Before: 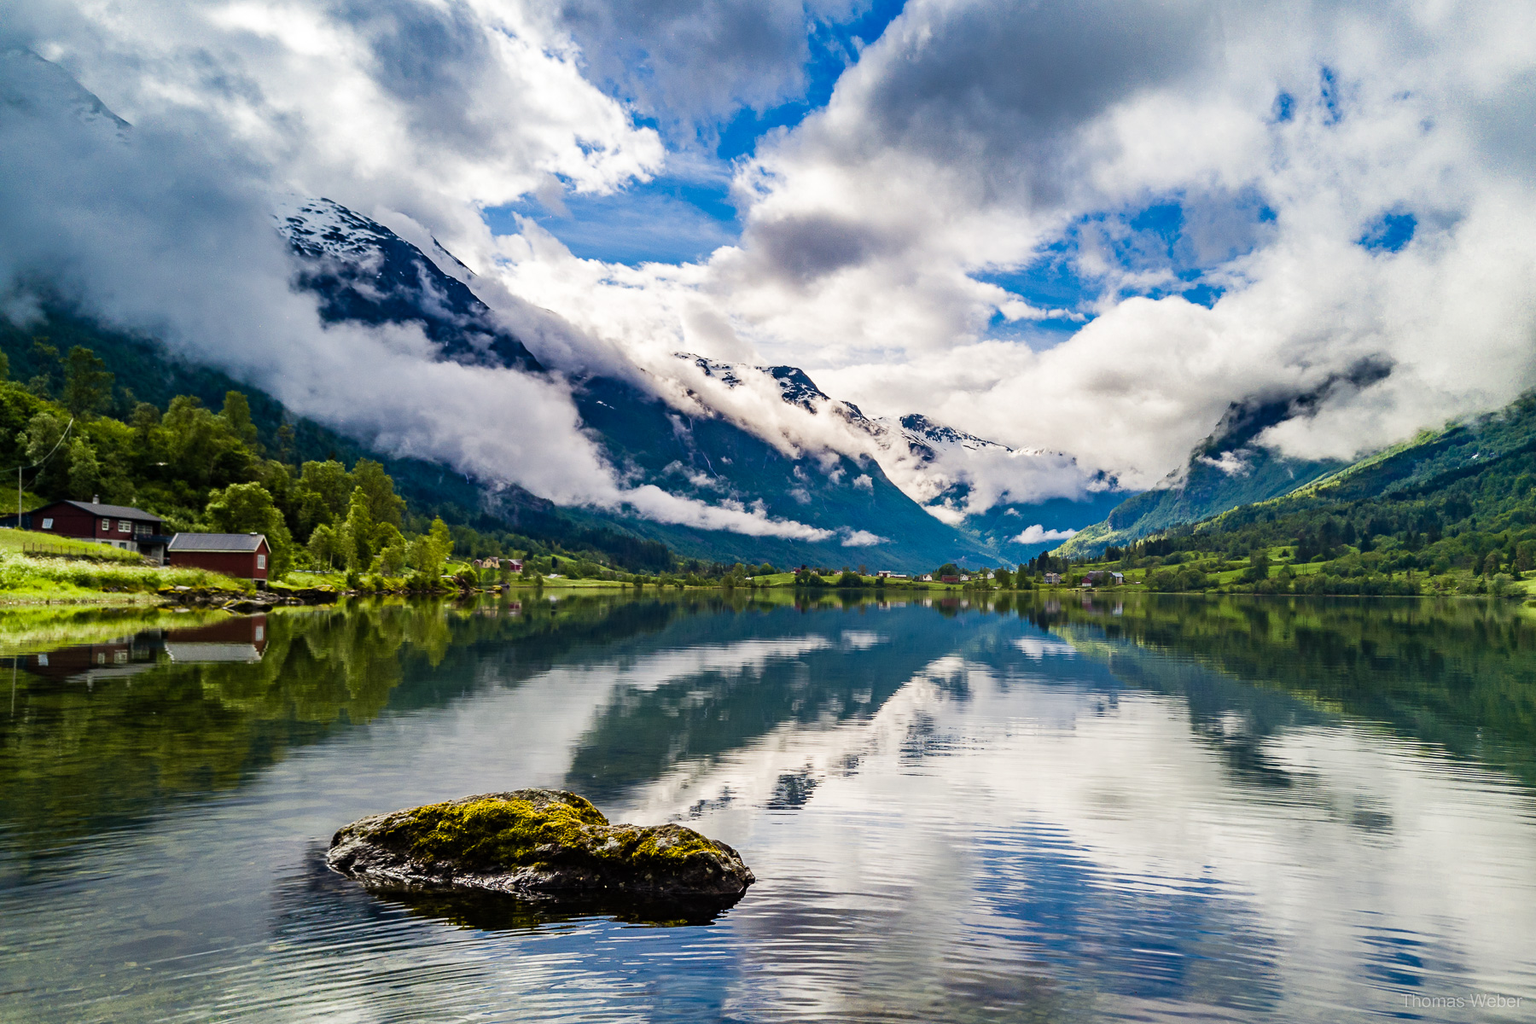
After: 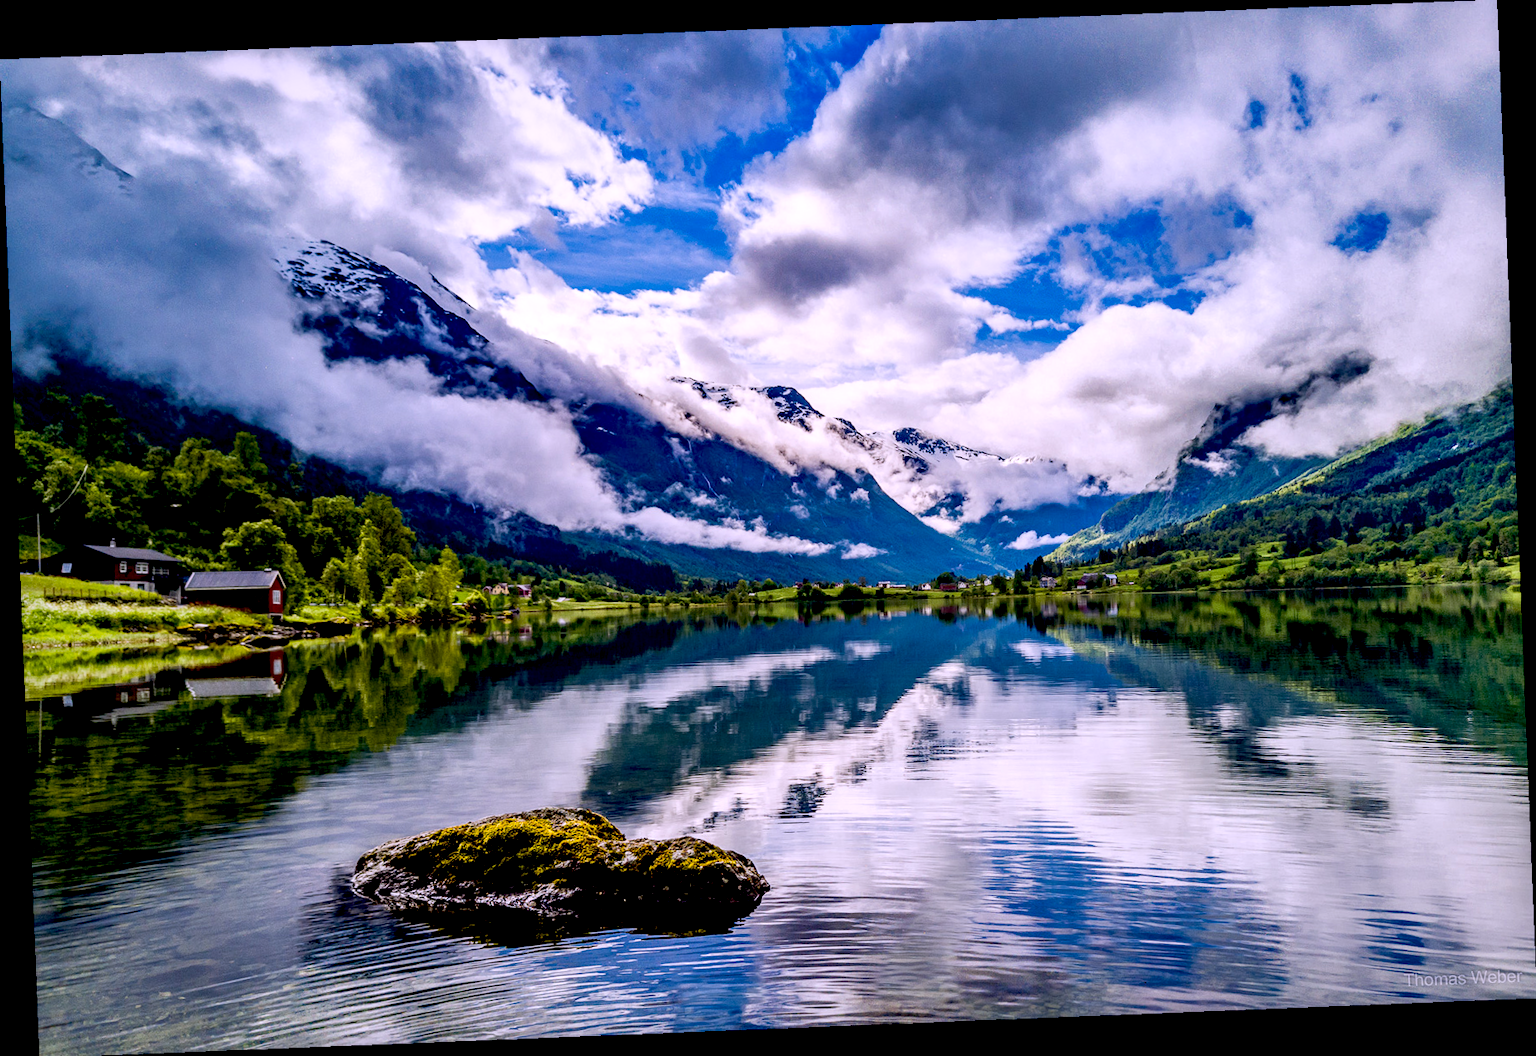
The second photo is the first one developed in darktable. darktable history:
rotate and perspective: rotation -2.29°, automatic cropping off
white balance: red 1.042, blue 1.17
exposure: black level correction 0.025, exposure 0.182 EV, compensate highlight preservation false
local contrast: on, module defaults
